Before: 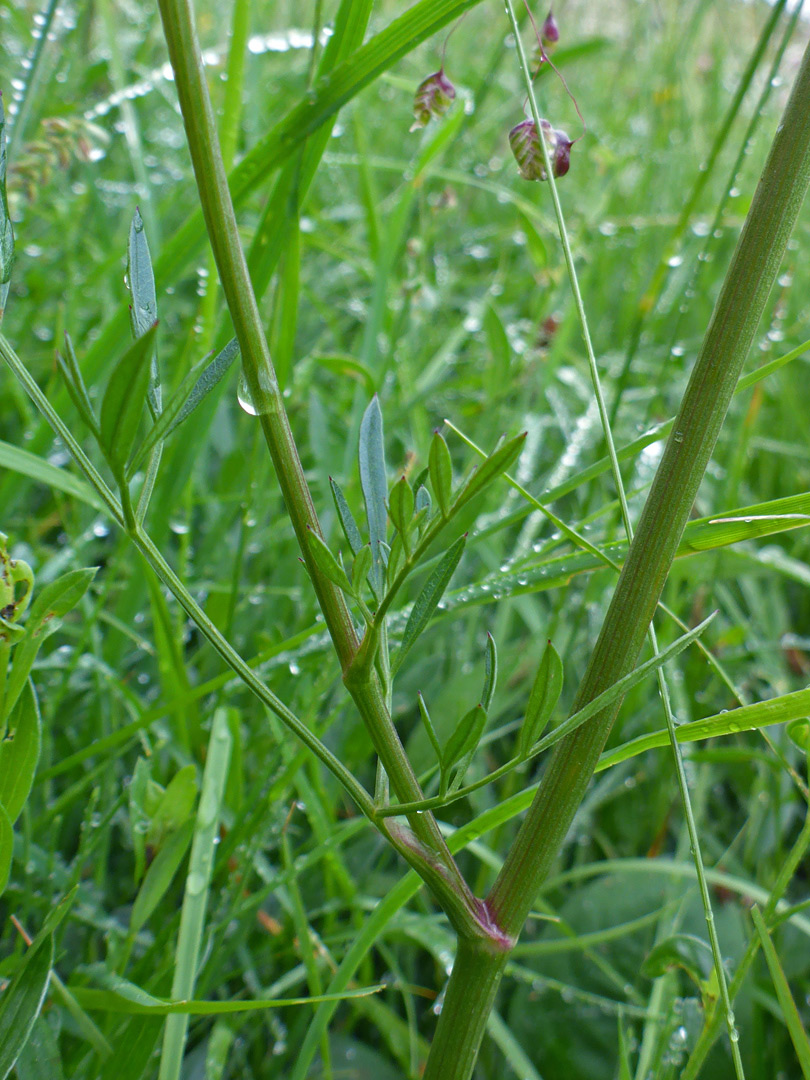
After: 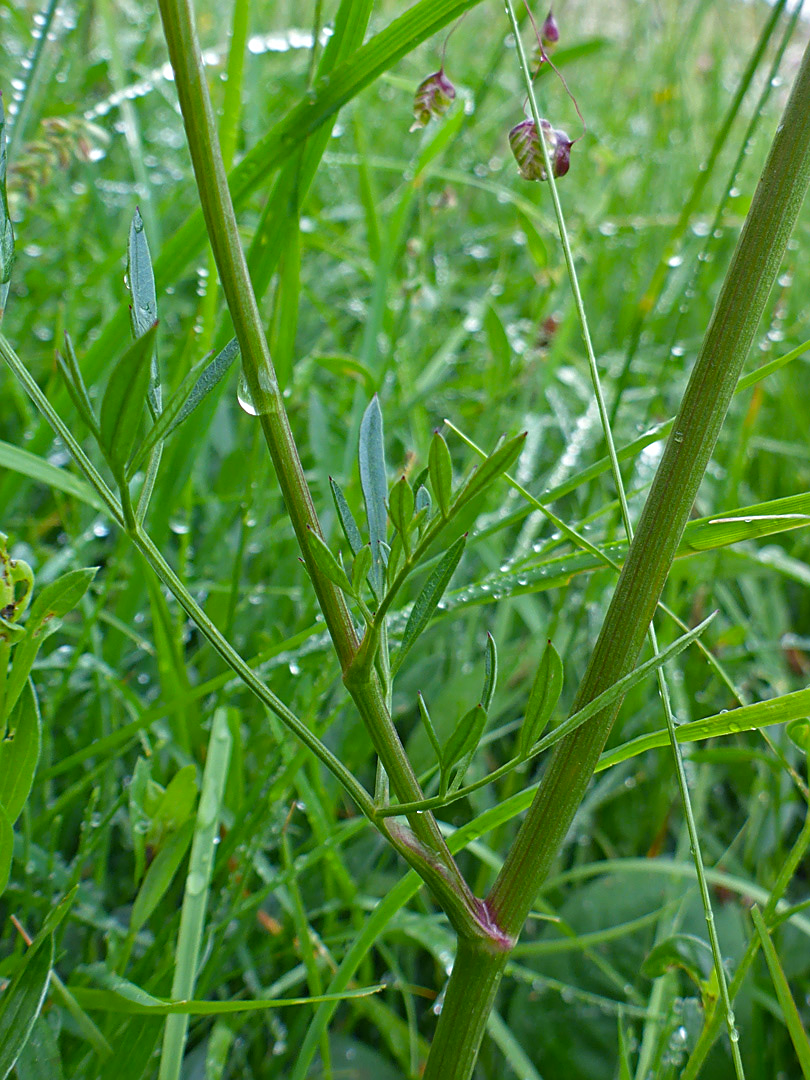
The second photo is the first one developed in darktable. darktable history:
sharpen: on, module defaults
color balance rgb: perceptual saturation grading › global saturation 10%, global vibrance 10%
